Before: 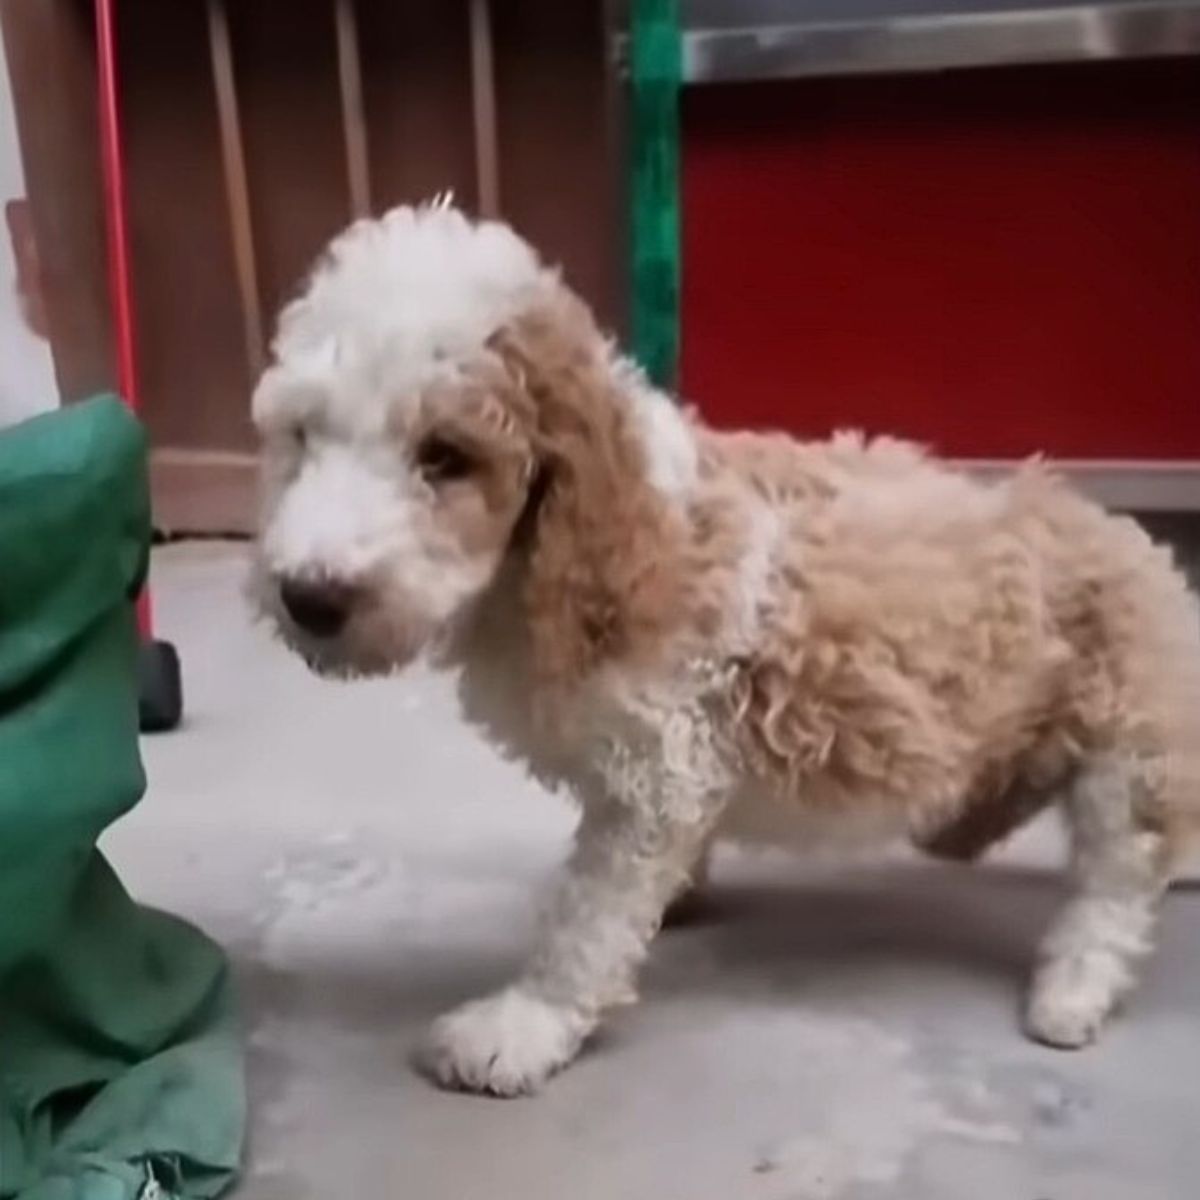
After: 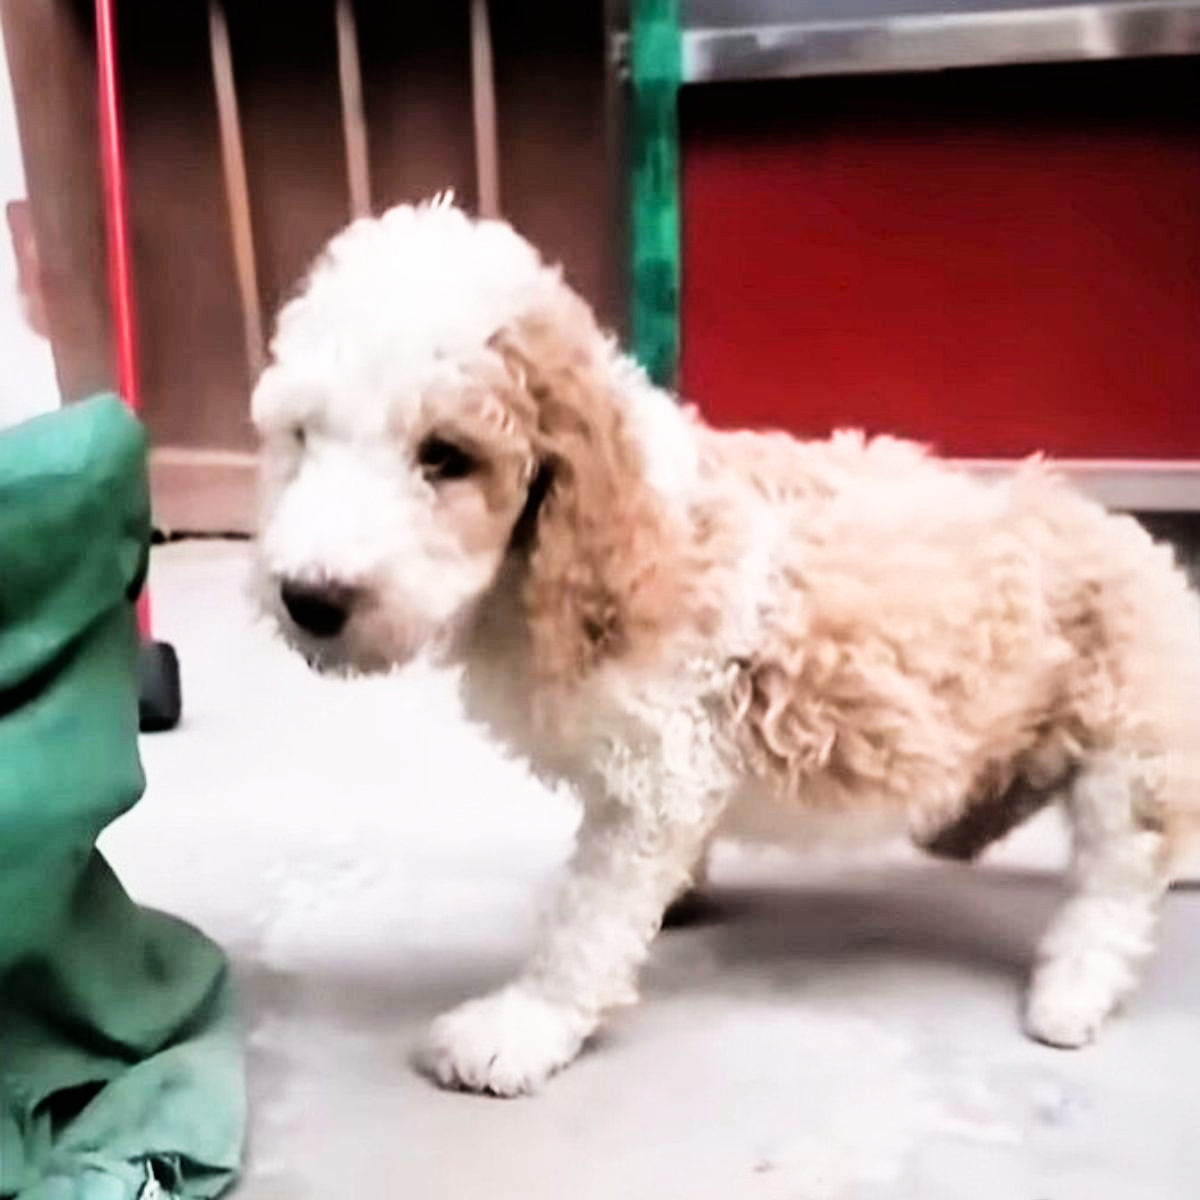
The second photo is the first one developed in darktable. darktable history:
filmic rgb: black relative exposure -5.05 EV, white relative exposure 3.5 EV, hardness 3.17, contrast 1.406, highlights saturation mix -30.19%
exposure: black level correction 0, exposure 1.372 EV, compensate exposure bias true, compensate highlight preservation false
